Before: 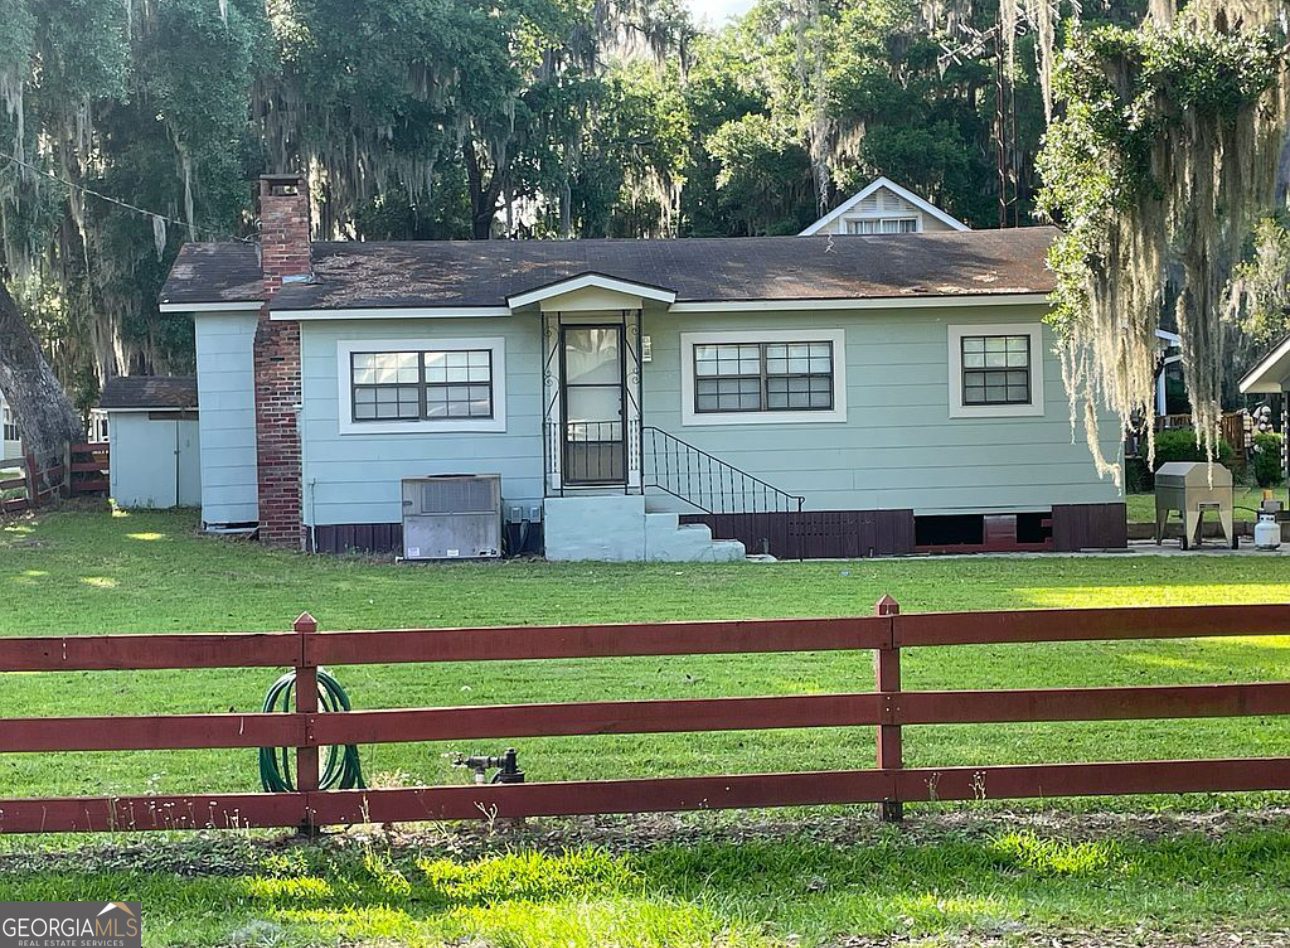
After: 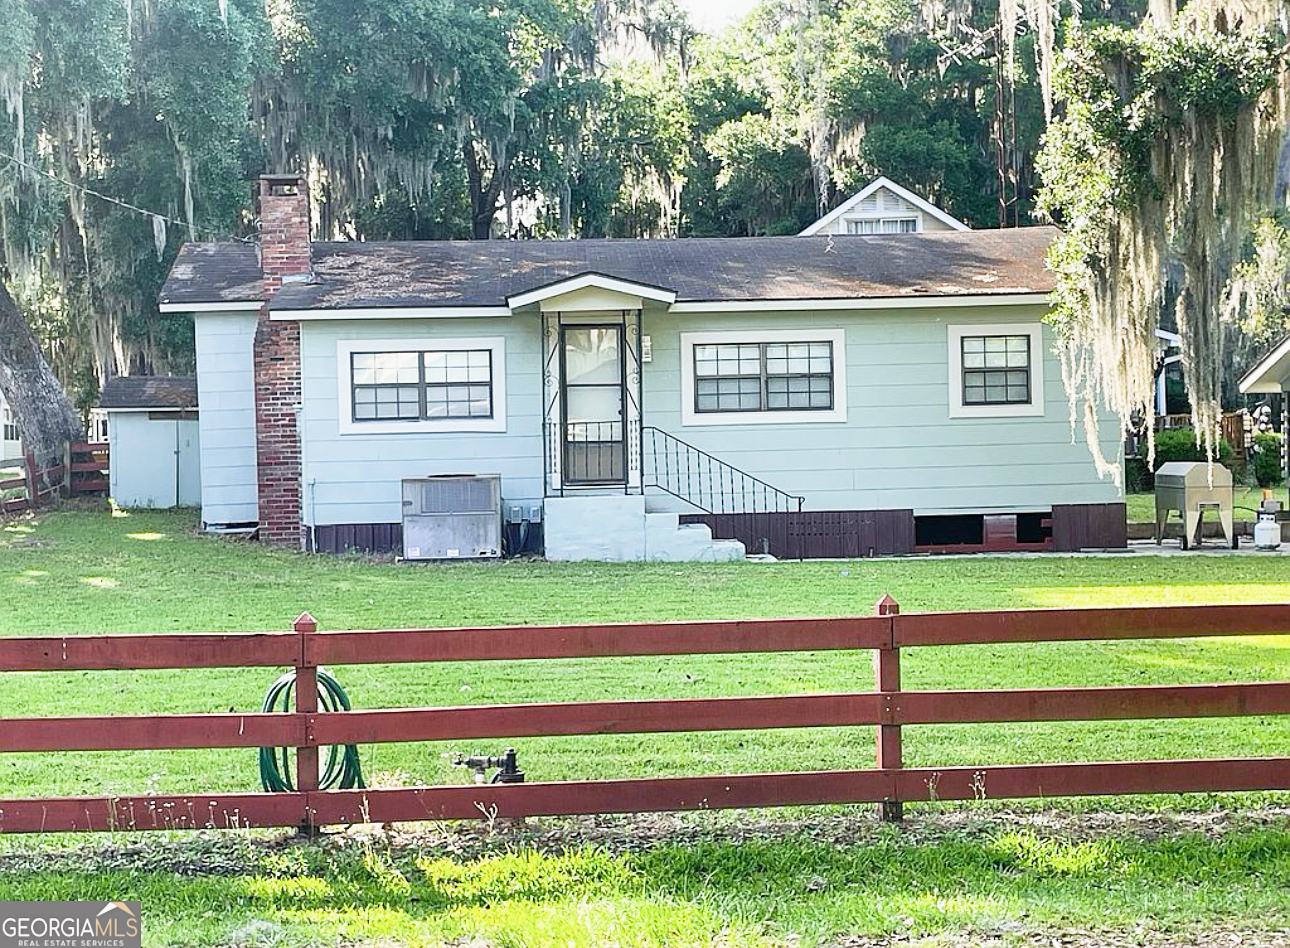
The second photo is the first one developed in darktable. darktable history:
sigmoid: contrast 1.22, skew 0.65
sharpen: amount 0.2
exposure: exposure 0.943 EV, compensate highlight preservation false
